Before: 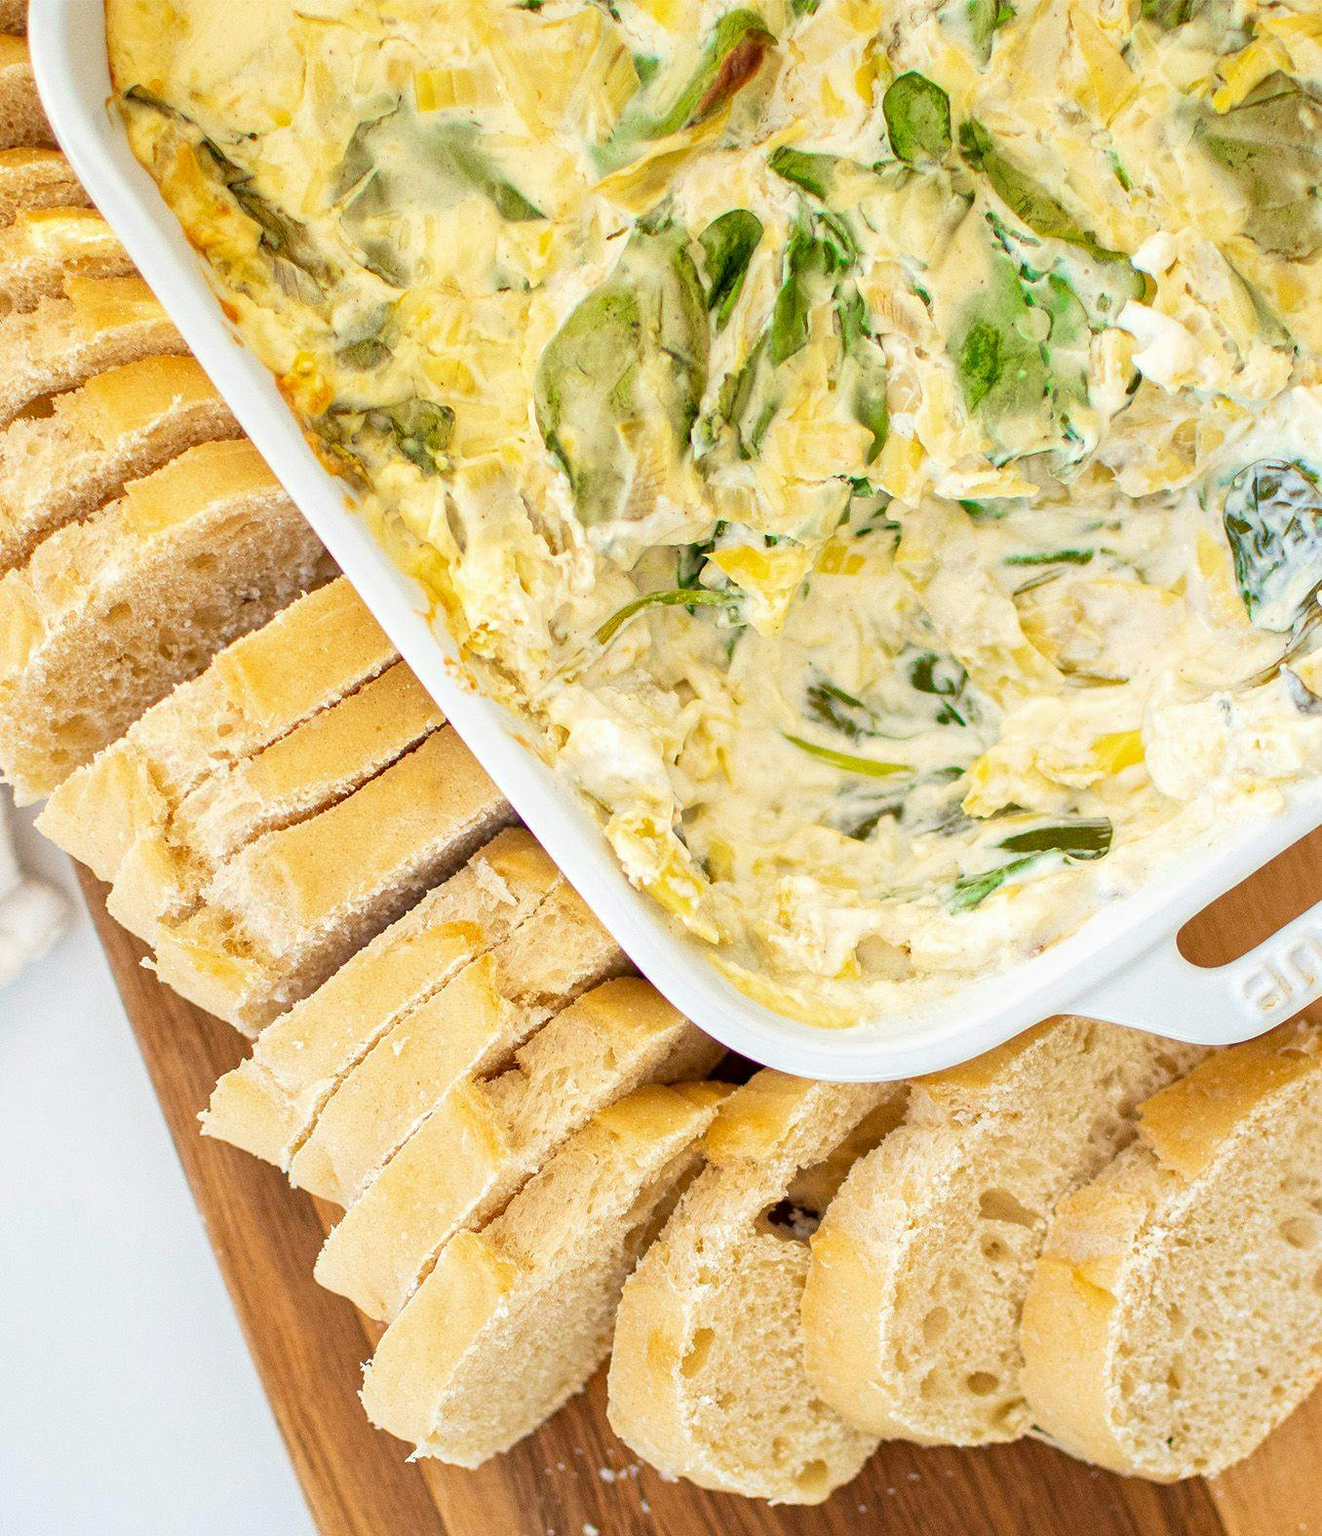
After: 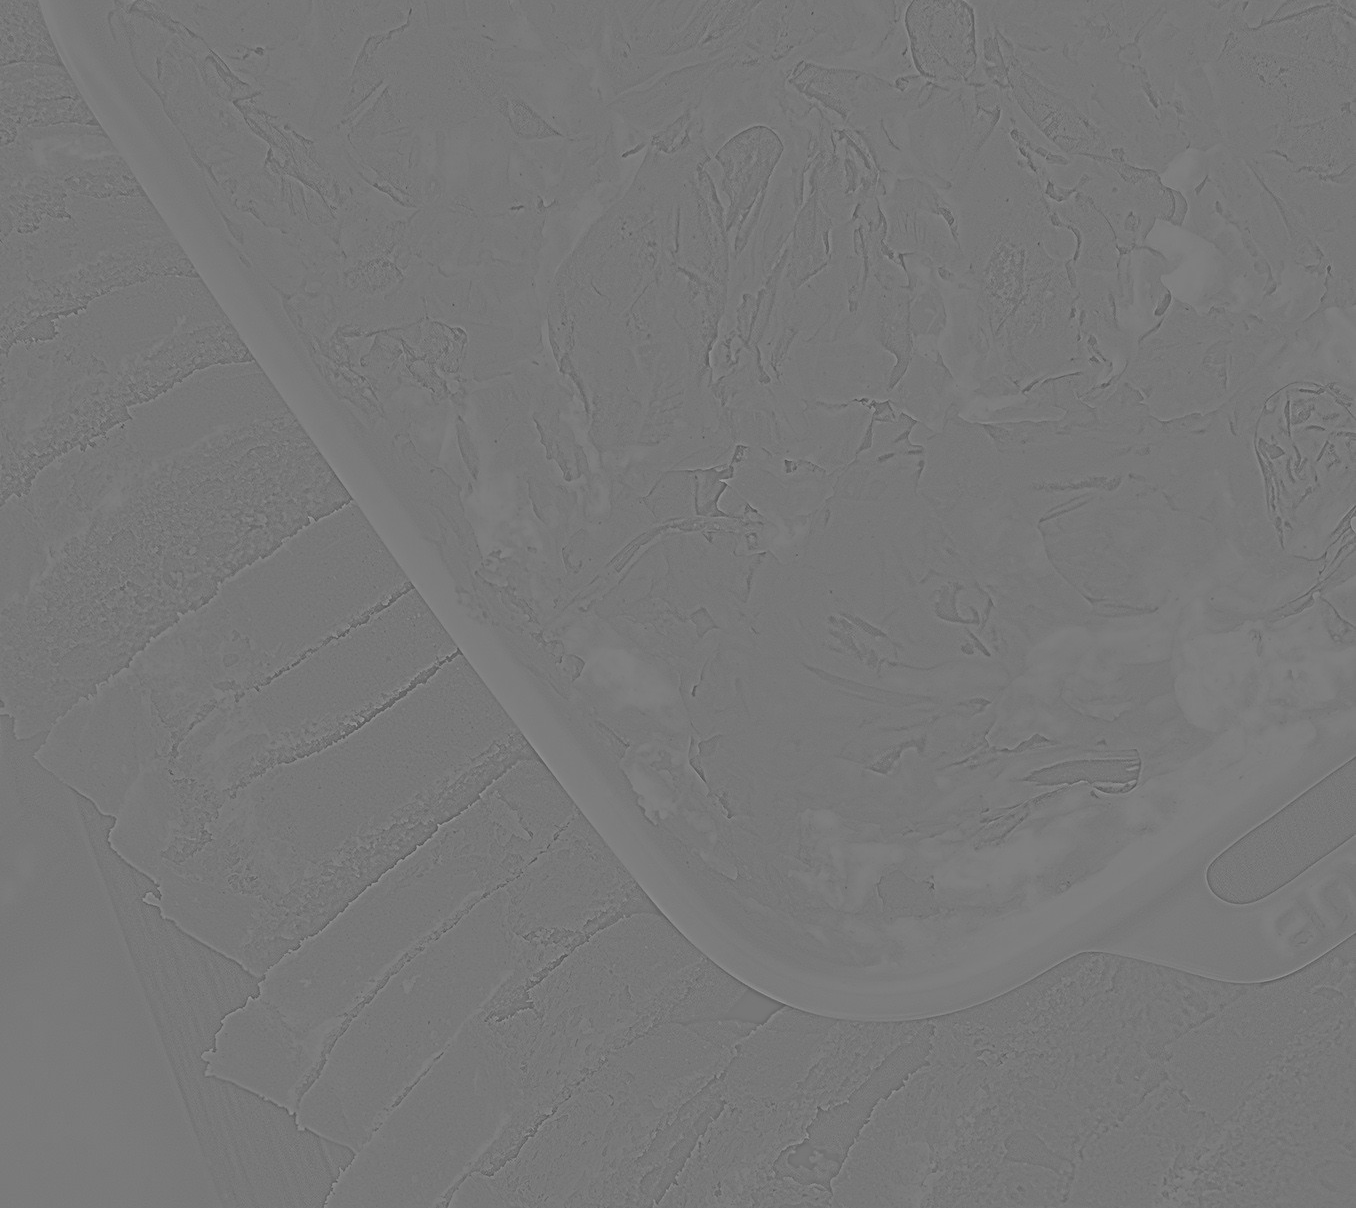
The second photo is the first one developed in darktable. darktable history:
crop: top 5.667%, bottom 17.637%
highpass: sharpness 6%, contrast boost 7.63%
contrast brightness saturation: contrast 0.1, saturation -0.3
tone equalizer: -8 EV -0.417 EV, -7 EV -0.389 EV, -6 EV -0.333 EV, -5 EV -0.222 EV, -3 EV 0.222 EV, -2 EV 0.333 EV, -1 EV 0.389 EV, +0 EV 0.417 EV, edges refinement/feathering 500, mask exposure compensation -1.57 EV, preserve details no
